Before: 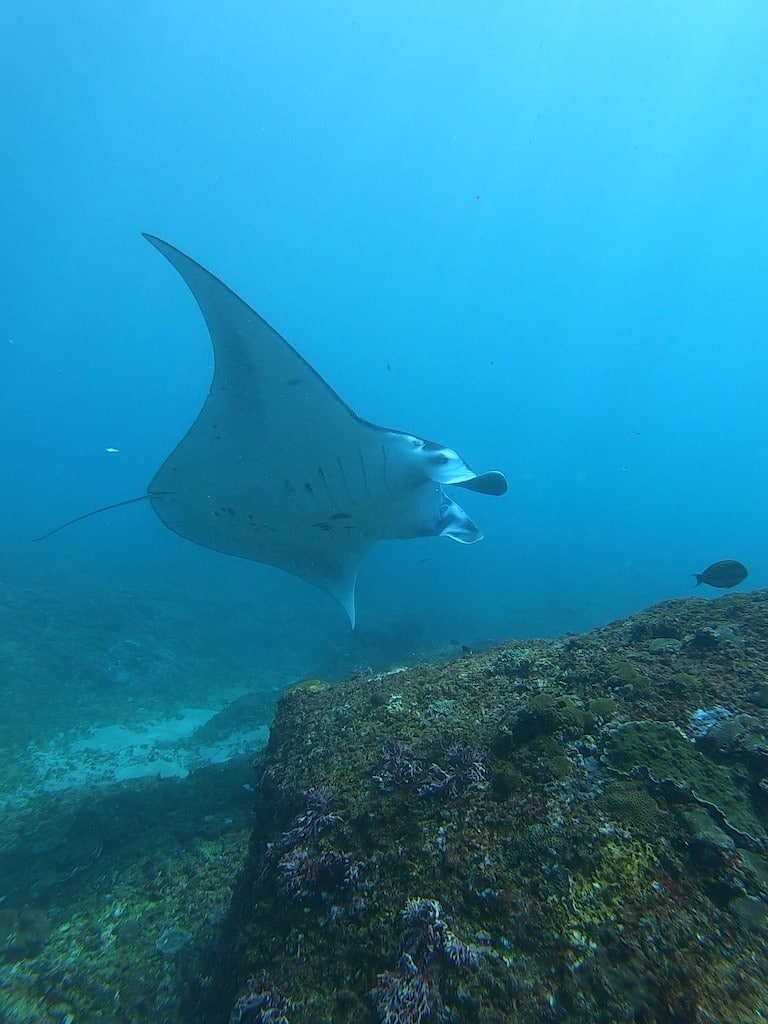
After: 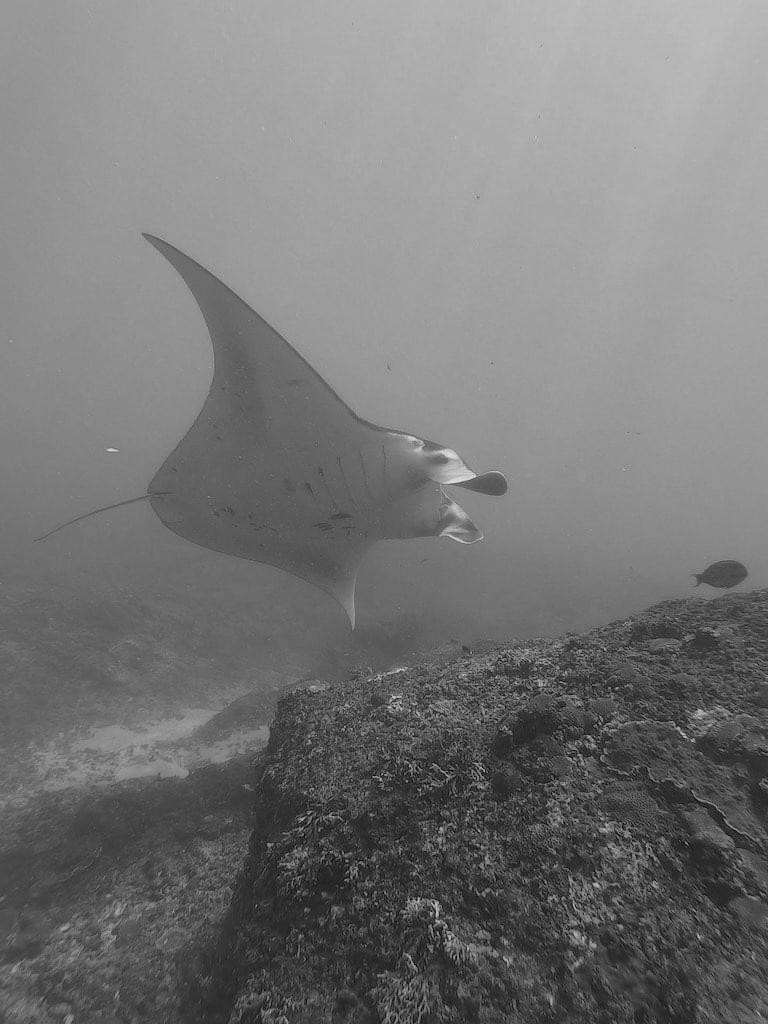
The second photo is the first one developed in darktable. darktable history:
velvia: on, module defaults
color zones: curves: ch1 [(0.309, 0.524) (0.41, 0.329) (0.508, 0.509)]; ch2 [(0.25, 0.457) (0.75, 0.5)]
shadows and highlights: on, module defaults
monochrome: on, module defaults
